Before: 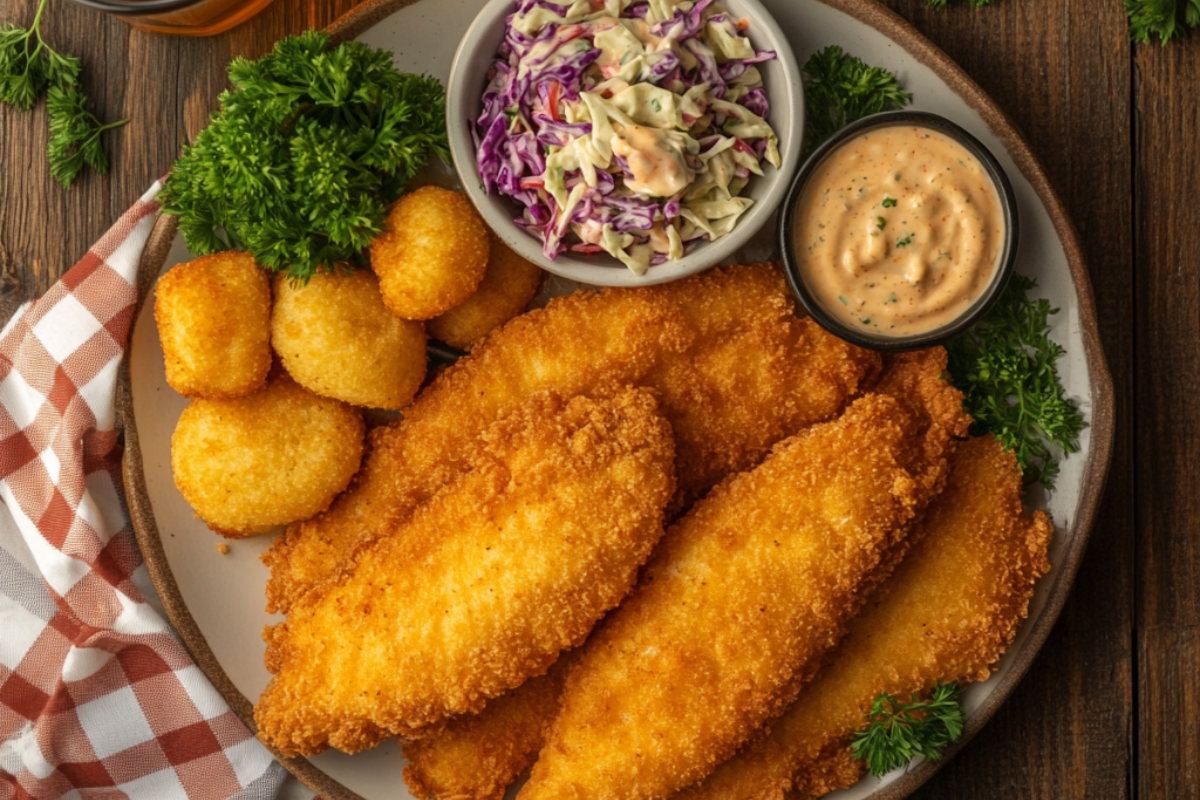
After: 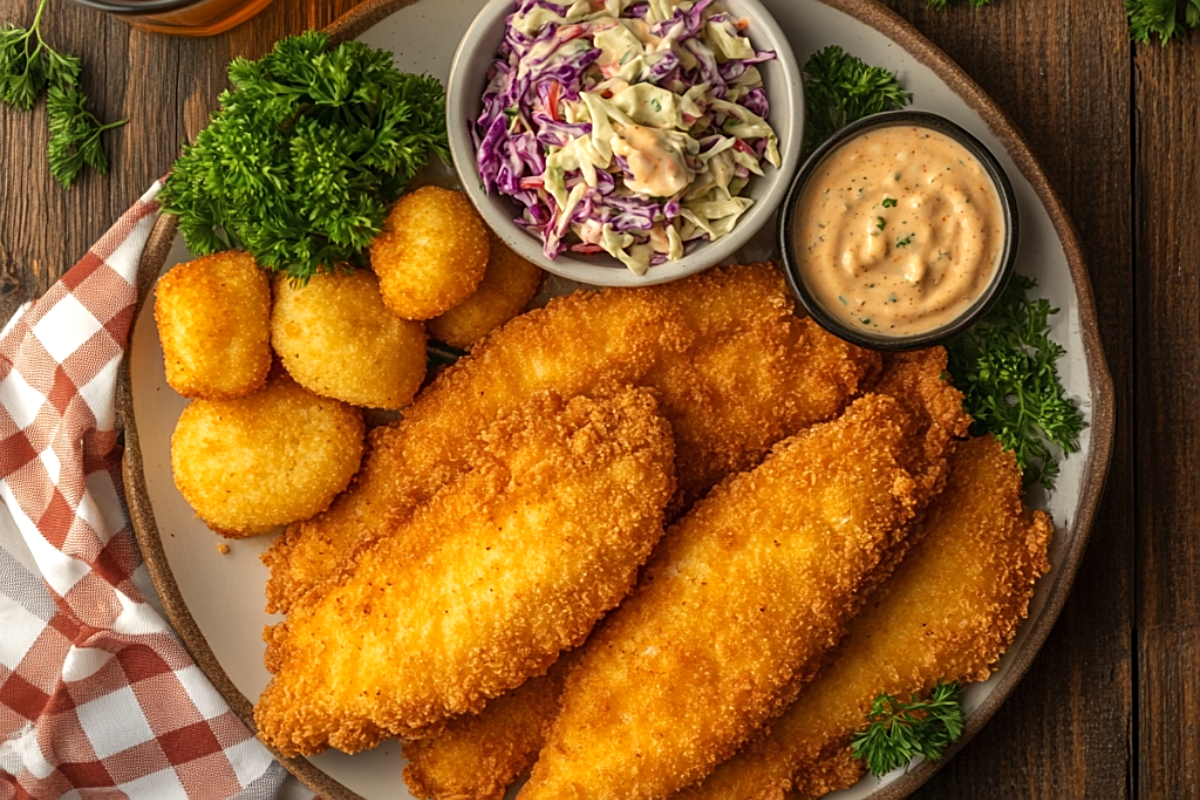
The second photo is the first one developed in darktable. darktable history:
sharpen: on, module defaults
levels: levels [0, 0.474, 0.947]
